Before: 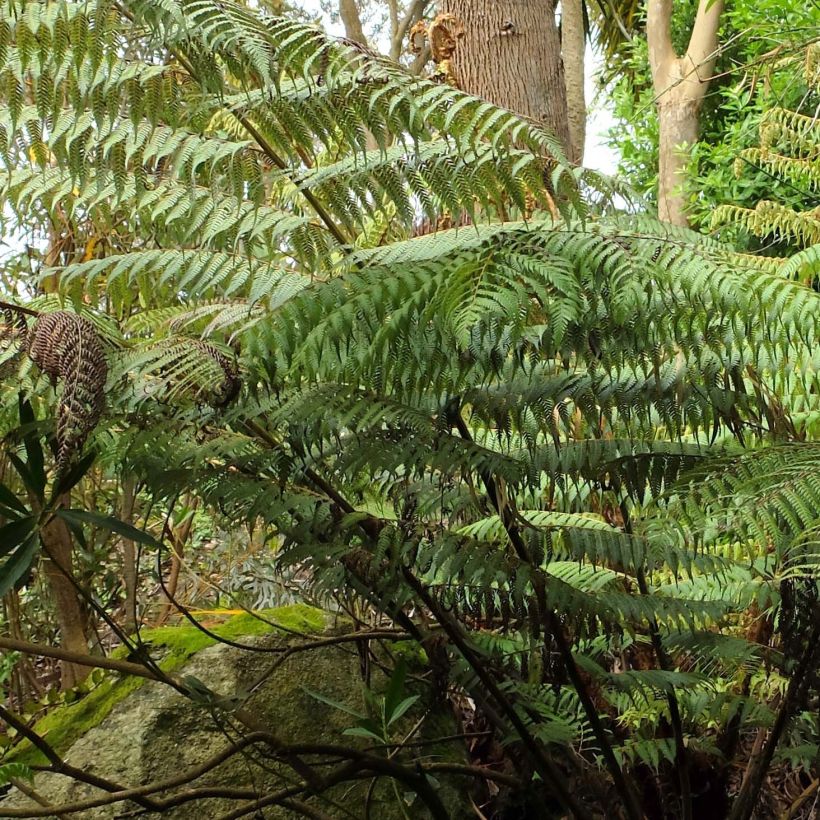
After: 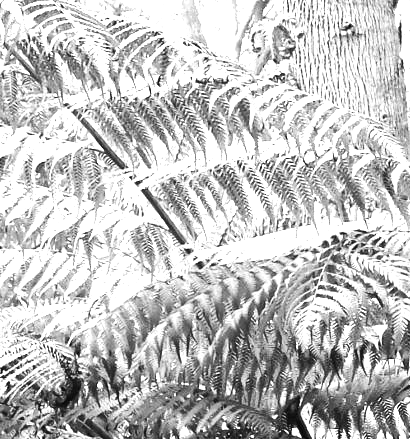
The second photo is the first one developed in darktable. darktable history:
monochrome: a -6.99, b 35.61, size 1.4
crop: left 19.556%, right 30.401%, bottom 46.458%
exposure: black level correction 0, exposure 1.2 EV, compensate highlight preservation false
tone equalizer: -8 EV -0.75 EV, -7 EV -0.7 EV, -6 EV -0.6 EV, -5 EV -0.4 EV, -3 EV 0.4 EV, -2 EV 0.6 EV, -1 EV 0.7 EV, +0 EV 0.75 EV, edges refinement/feathering 500, mask exposure compensation -1.57 EV, preserve details no
white balance: red 1.029, blue 0.92
